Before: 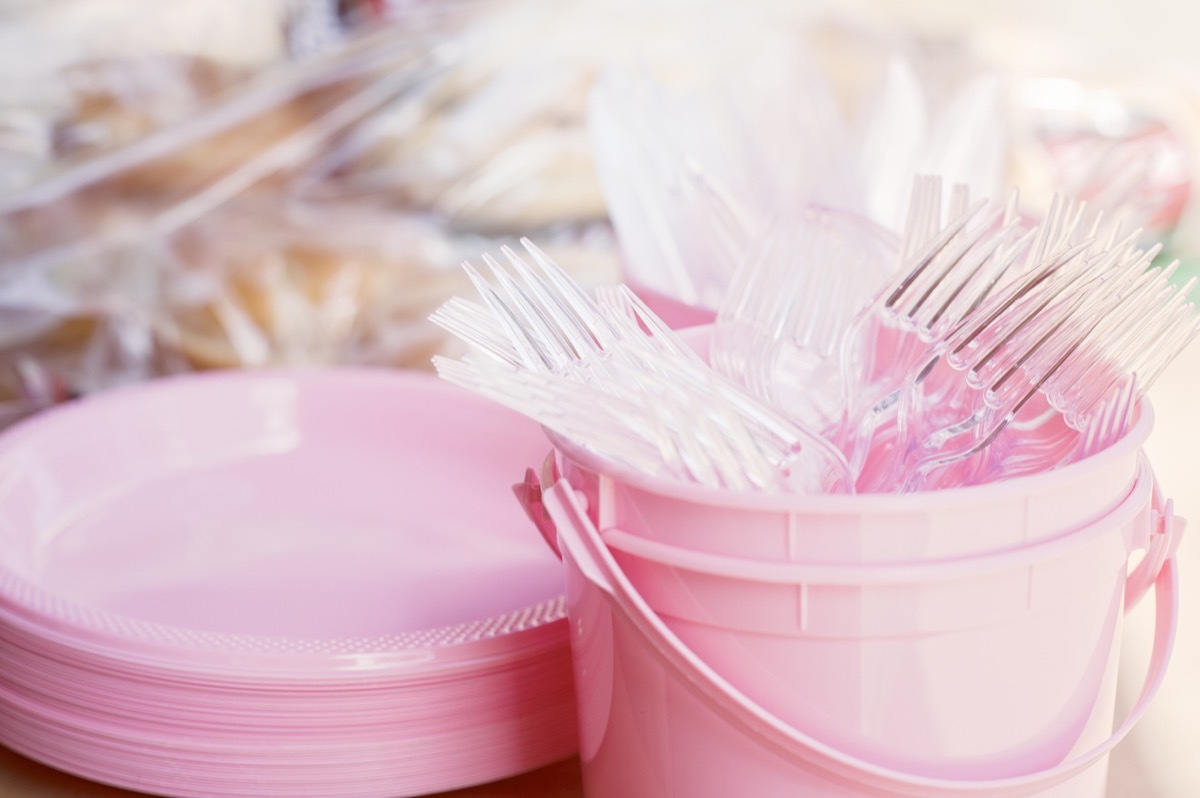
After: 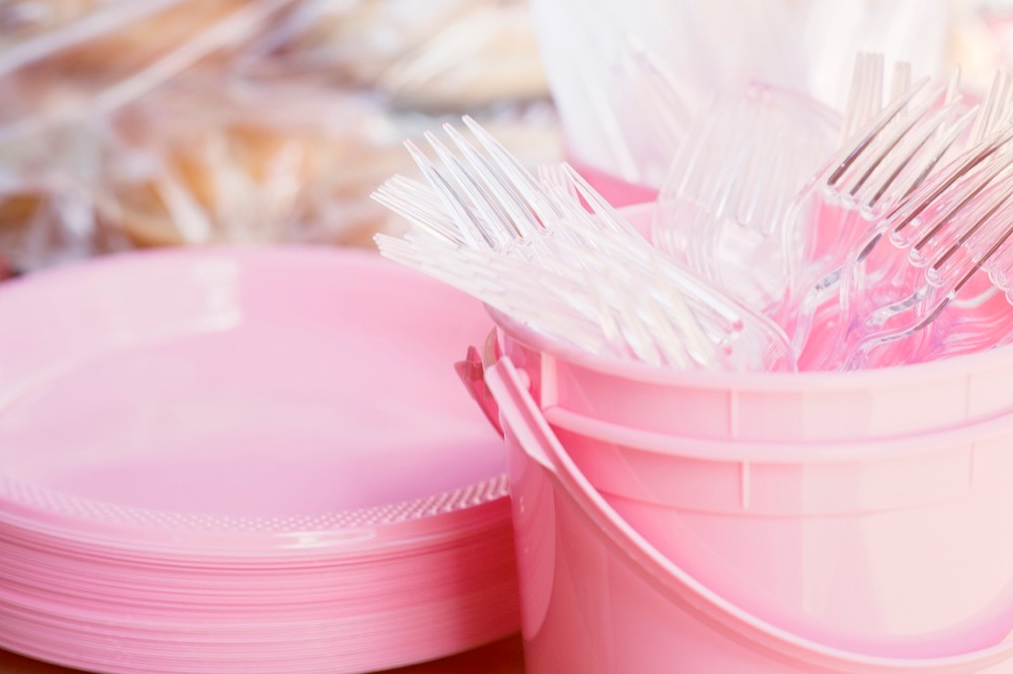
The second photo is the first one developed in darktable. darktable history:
crop and rotate: left 4.886%, top 15.442%, right 10.652%
